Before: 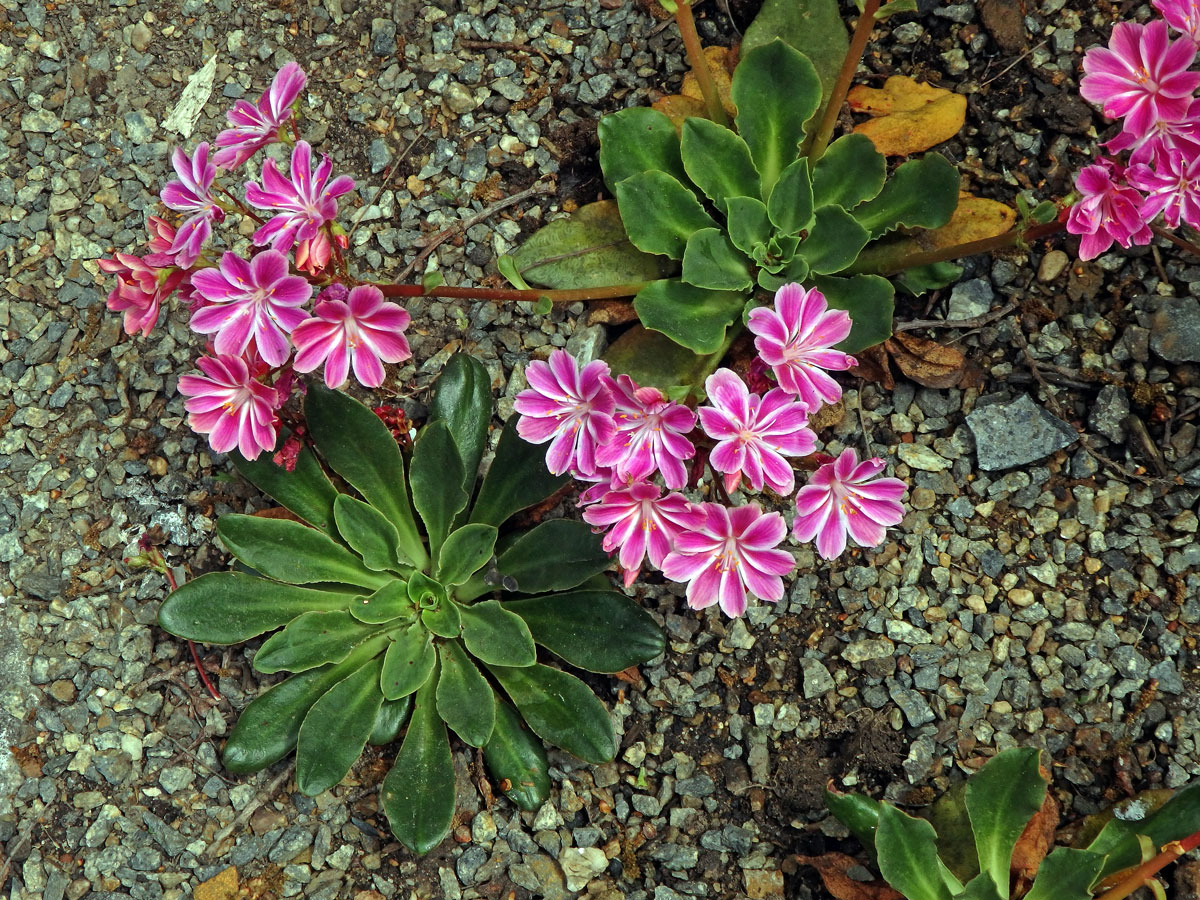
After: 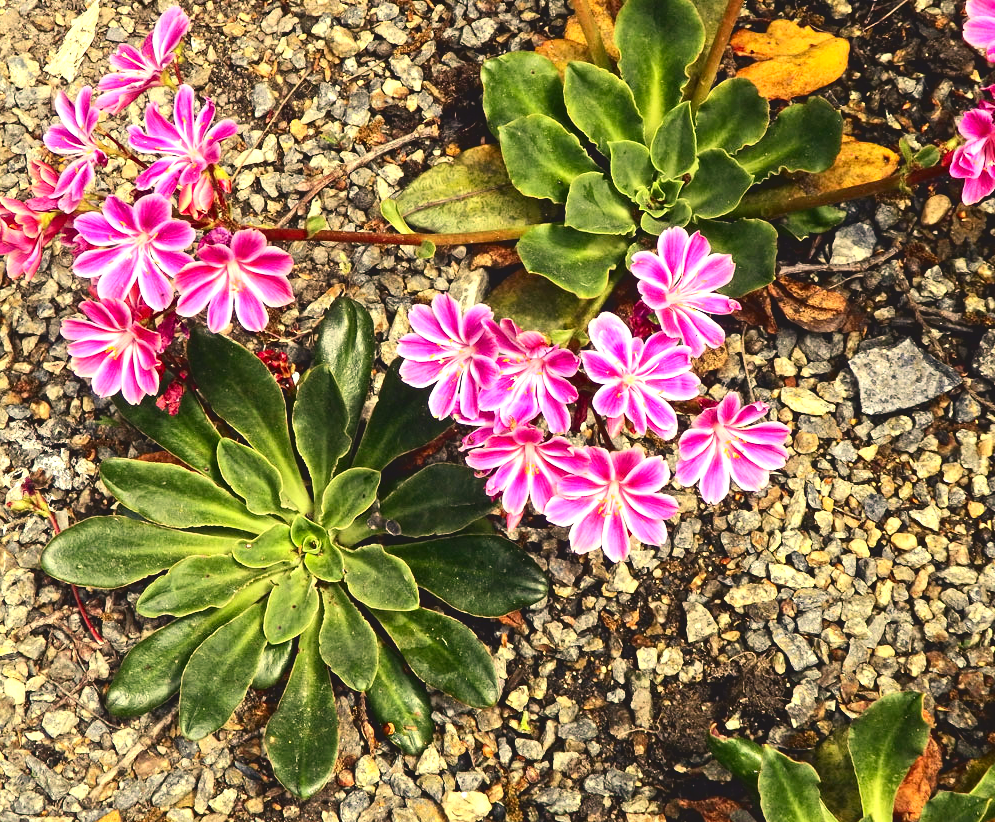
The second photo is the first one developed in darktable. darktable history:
crop: left 9.81%, top 6.252%, right 7.219%, bottom 2.306%
exposure: black level correction 0, exposure 0.948 EV, compensate highlight preservation false
color correction: highlights a* 17.79, highlights b* 18.84
base curve: preserve colors none
tone curve: curves: ch0 [(0, 0) (0.003, 0.103) (0.011, 0.103) (0.025, 0.105) (0.044, 0.108) (0.069, 0.108) (0.1, 0.111) (0.136, 0.121) (0.177, 0.145) (0.224, 0.174) (0.277, 0.223) (0.335, 0.289) (0.399, 0.374) (0.468, 0.47) (0.543, 0.579) (0.623, 0.687) (0.709, 0.787) (0.801, 0.879) (0.898, 0.942) (1, 1)], color space Lab, independent channels, preserve colors none
local contrast: highlights 106%, shadows 98%, detail 119%, midtone range 0.2
